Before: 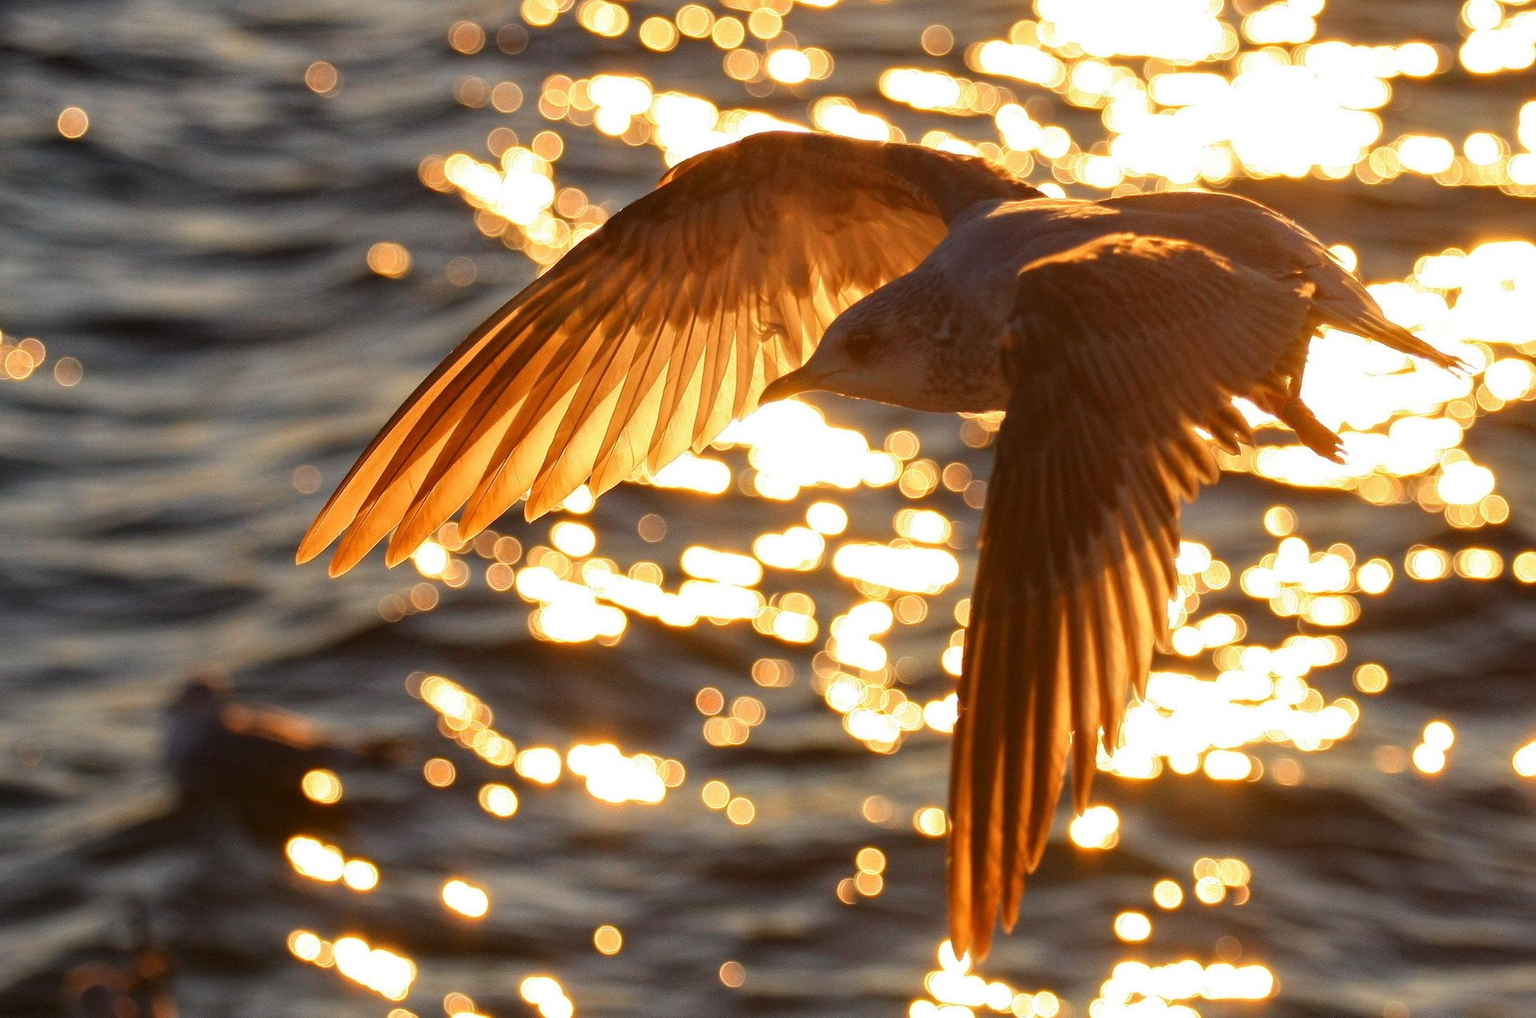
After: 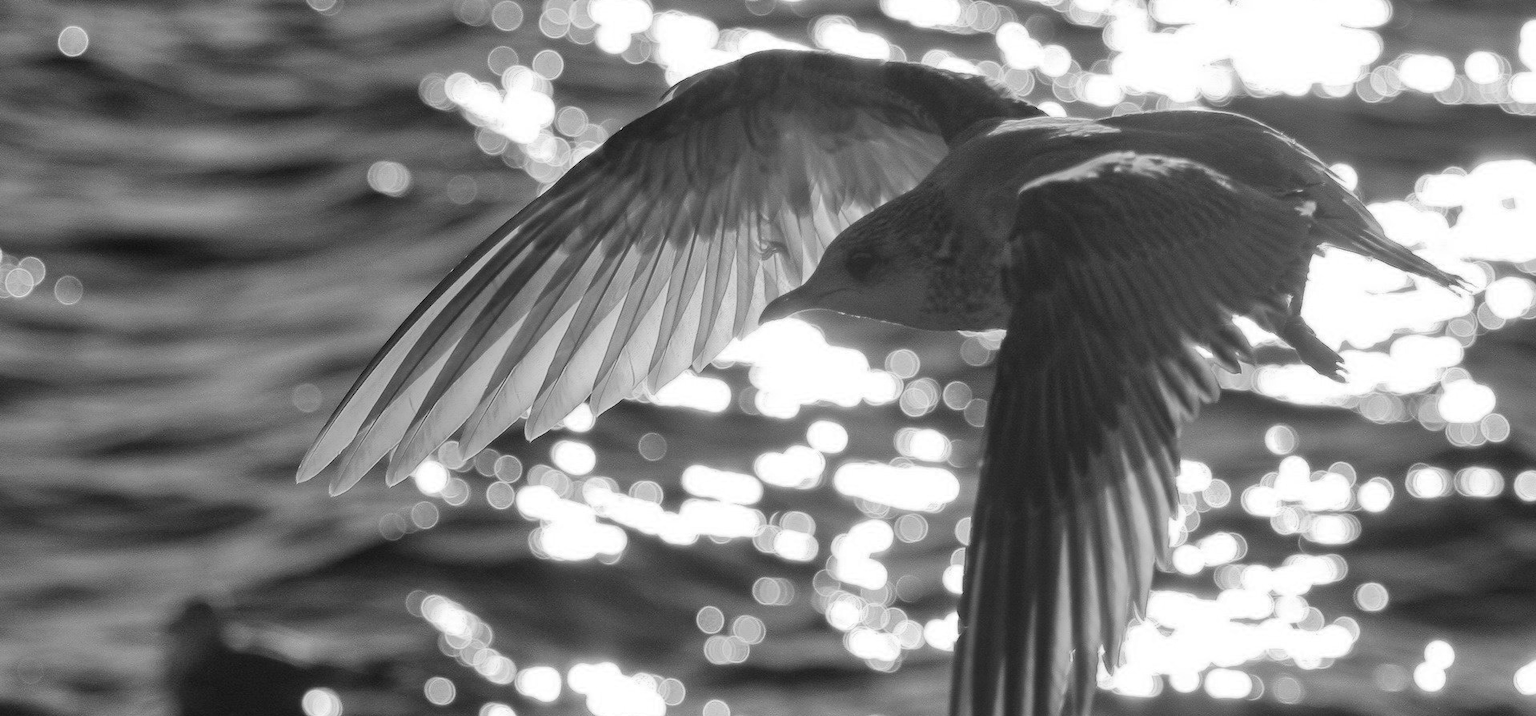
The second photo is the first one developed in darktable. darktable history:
crop and rotate: top 8.118%, bottom 21.471%
color zones: curves: ch0 [(0, 0.613) (0.01, 0.613) (0.245, 0.448) (0.498, 0.529) (0.642, 0.665) (0.879, 0.777) (0.99, 0.613)]; ch1 [(0, 0) (0.143, 0) (0.286, 0) (0.429, 0) (0.571, 0) (0.714, 0) (0.857, 0)]
shadows and highlights: shadows 52.05, highlights -28.67, highlights color adjustment 79.31%, soften with gaussian
